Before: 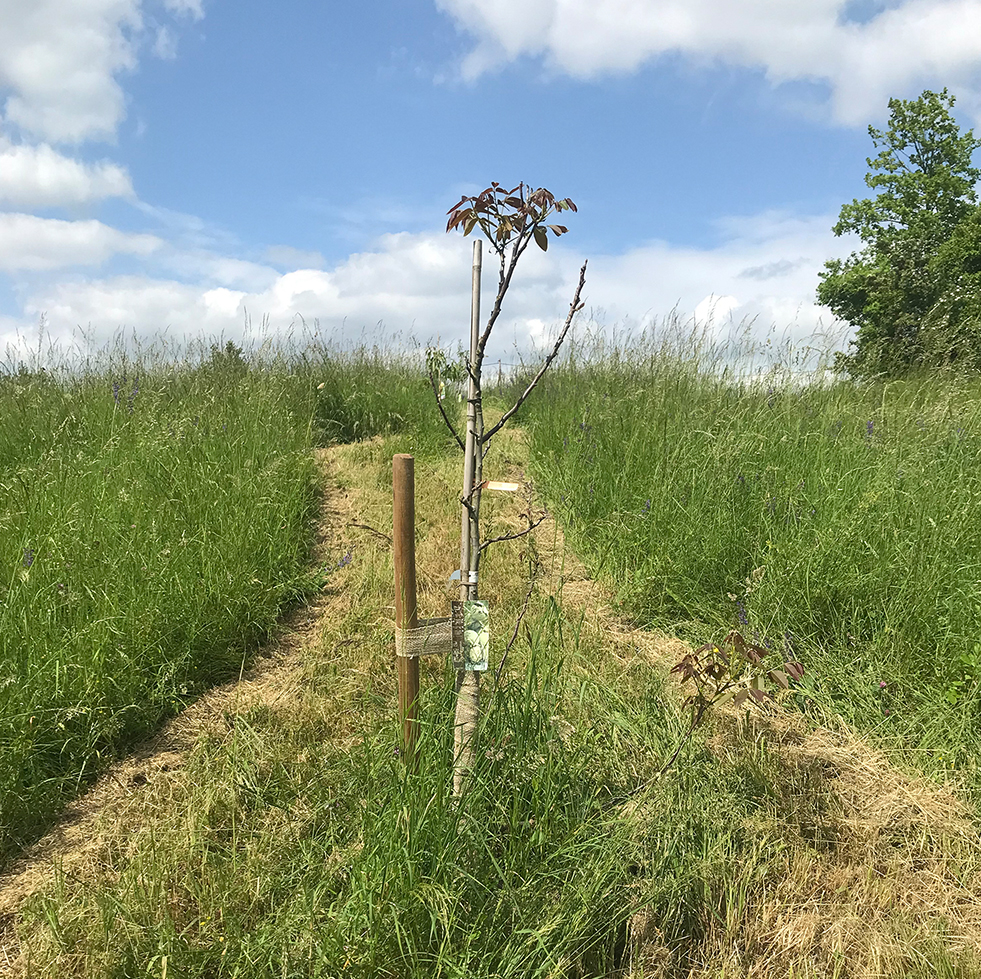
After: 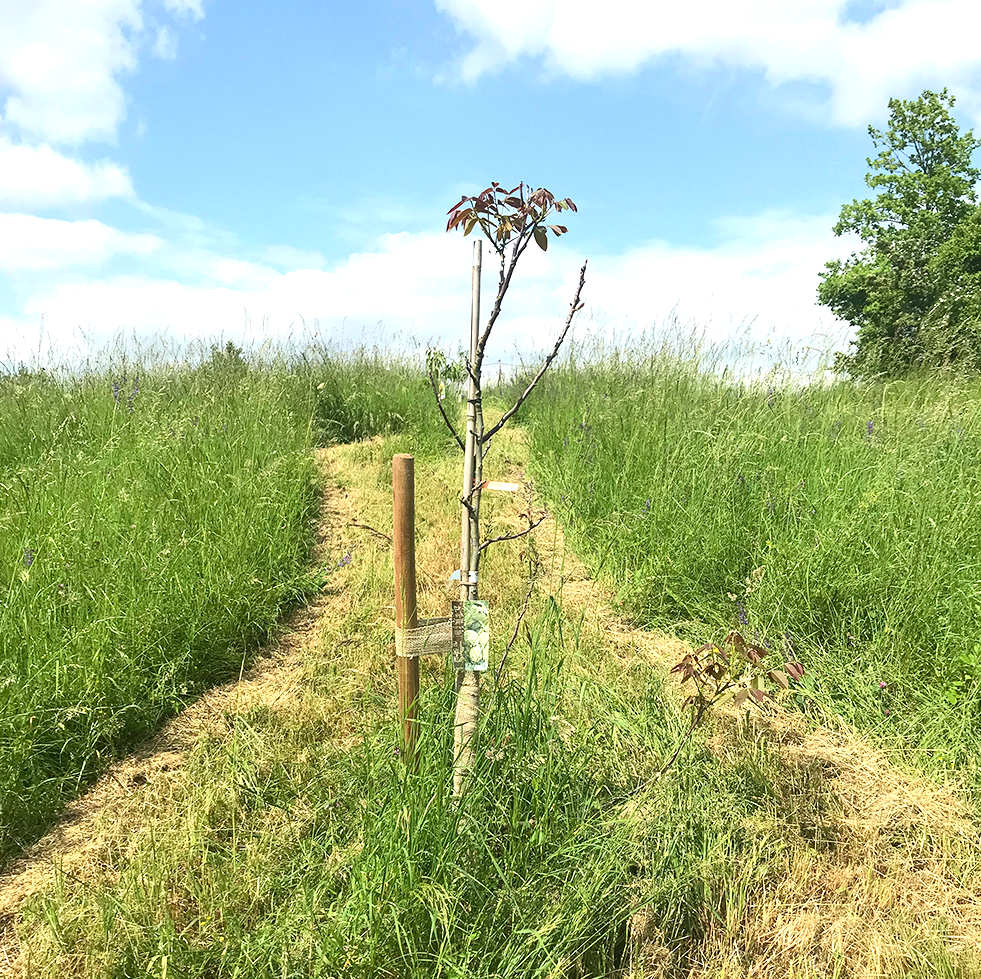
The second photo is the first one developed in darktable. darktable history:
tone curve: curves: ch0 [(0, 0.01) (0.037, 0.032) (0.131, 0.108) (0.275, 0.258) (0.483, 0.512) (0.61, 0.661) (0.696, 0.742) (0.792, 0.834) (0.911, 0.936) (0.997, 0.995)]; ch1 [(0, 0) (0.308, 0.29) (0.425, 0.411) (0.503, 0.502) (0.551, 0.563) (0.683, 0.706) (0.746, 0.77) (1, 1)]; ch2 [(0, 0) (0.246, 0.233) (0.36, 0.352) (0.415, 0.415) (0.485, 0.487) (0.502, 0.502) (0.525, 0.523) (0.545, 0.552) (0.587, 0.6) (0.636, 0.652) (0.711, 0.729) (0.845, 0.855) (0.998, 0.977)], color space Lab, independent channels, preserve colors none
exposure: black level correction 0, exposure 0.6 EV, compensate highlight preservation false
